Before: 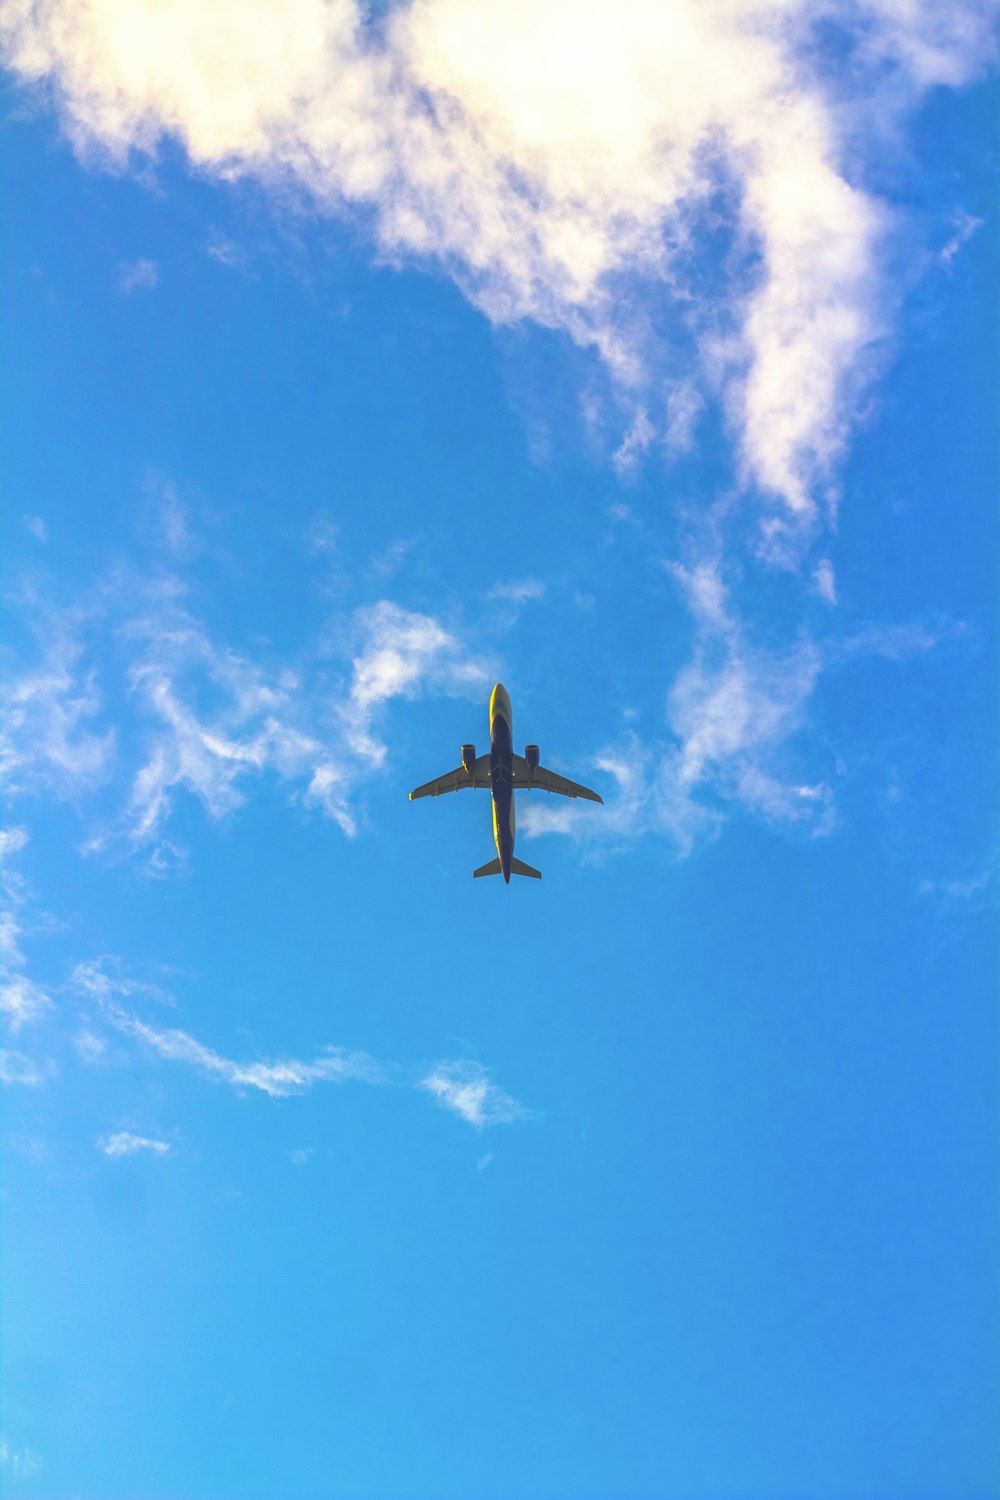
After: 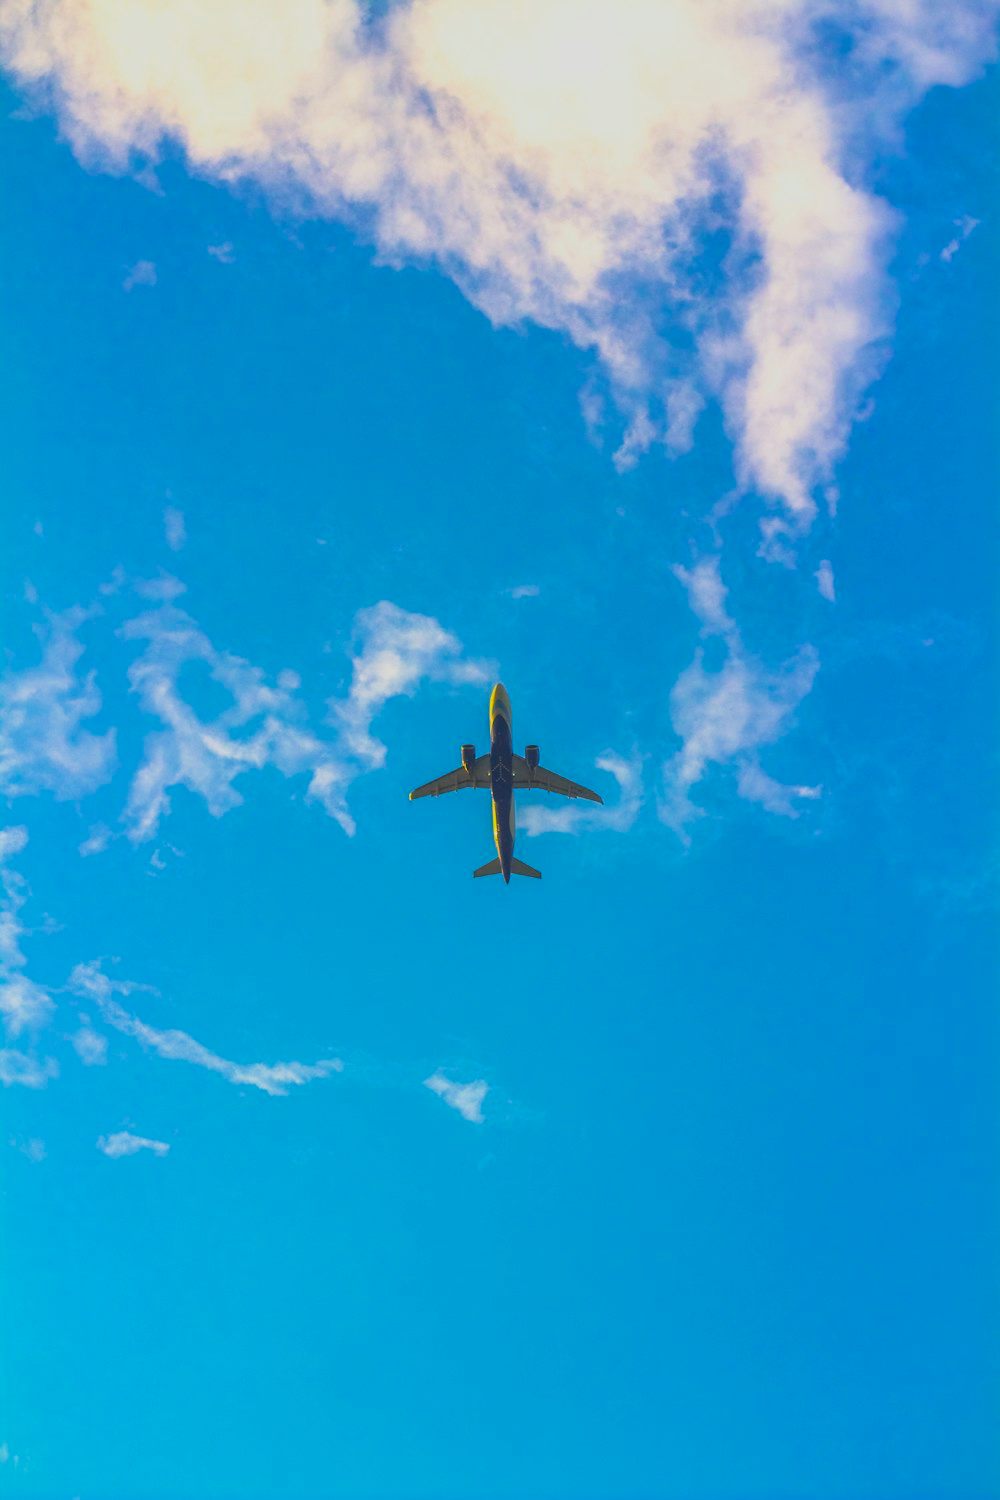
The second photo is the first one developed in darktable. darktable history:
filmic rgb: black relative exposure -16 EV, white relative exposure 4.02 EV, target black luminance 0%, hardness 7.66, latitude 72.68%, contrast 0.903, highlights saturation mix 10.3%, shadows ↔ highlights balance -0.381%, color science v6 (2022)
